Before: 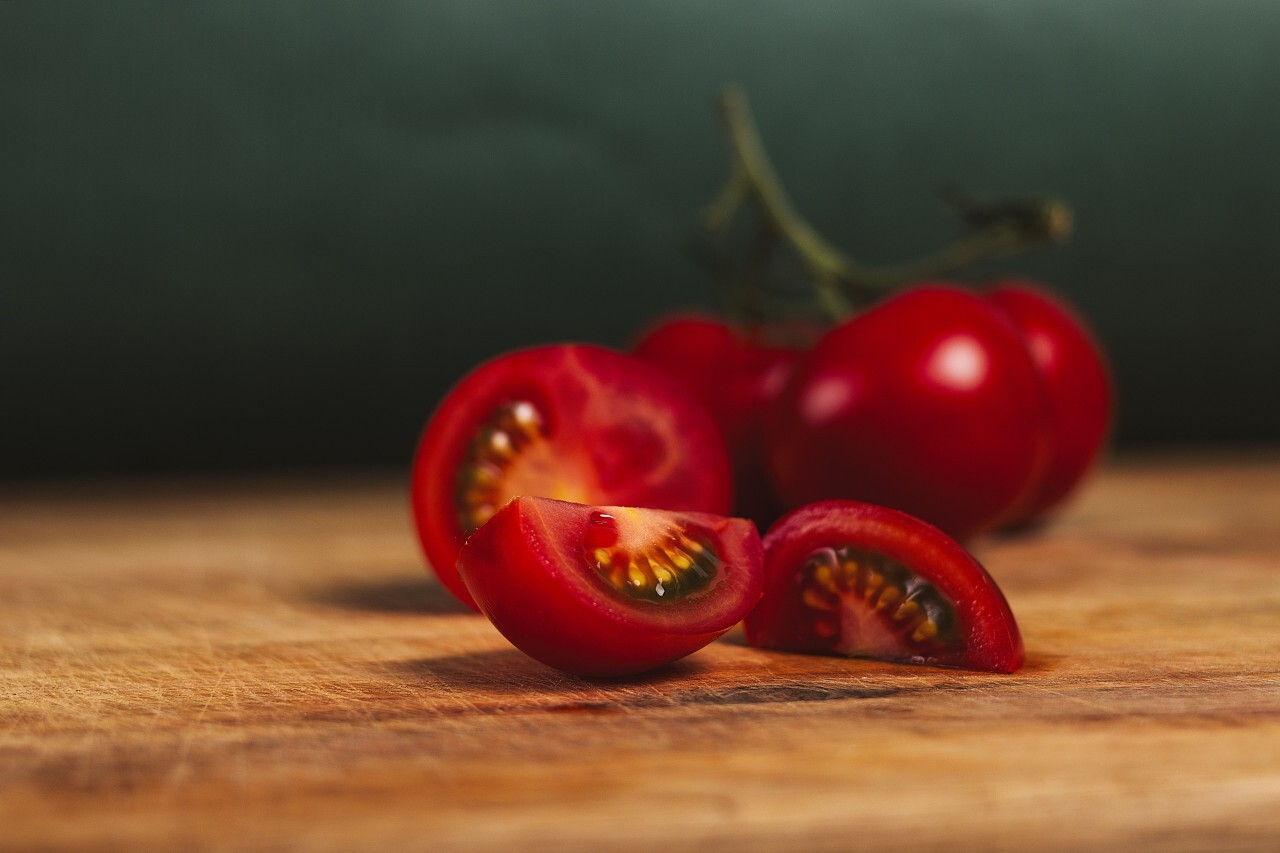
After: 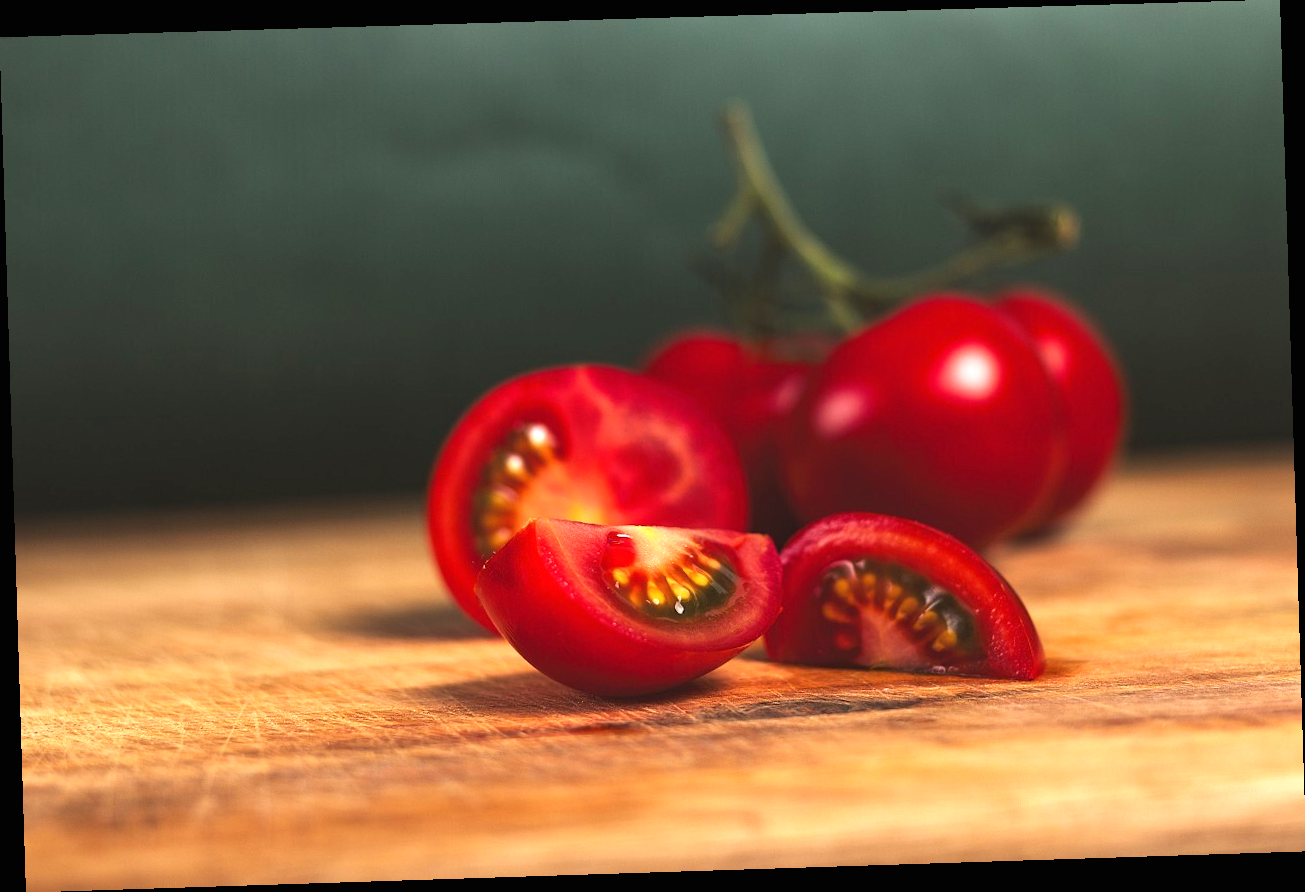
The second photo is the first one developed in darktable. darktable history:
rotate and perspective: rotation -1.77°, lens shift (horizontal) 0.004, automatic cropping off
exposure: black level correction 0, exposure 1.015 EV, compensate exposure bias true, compensate highlight preservation false
